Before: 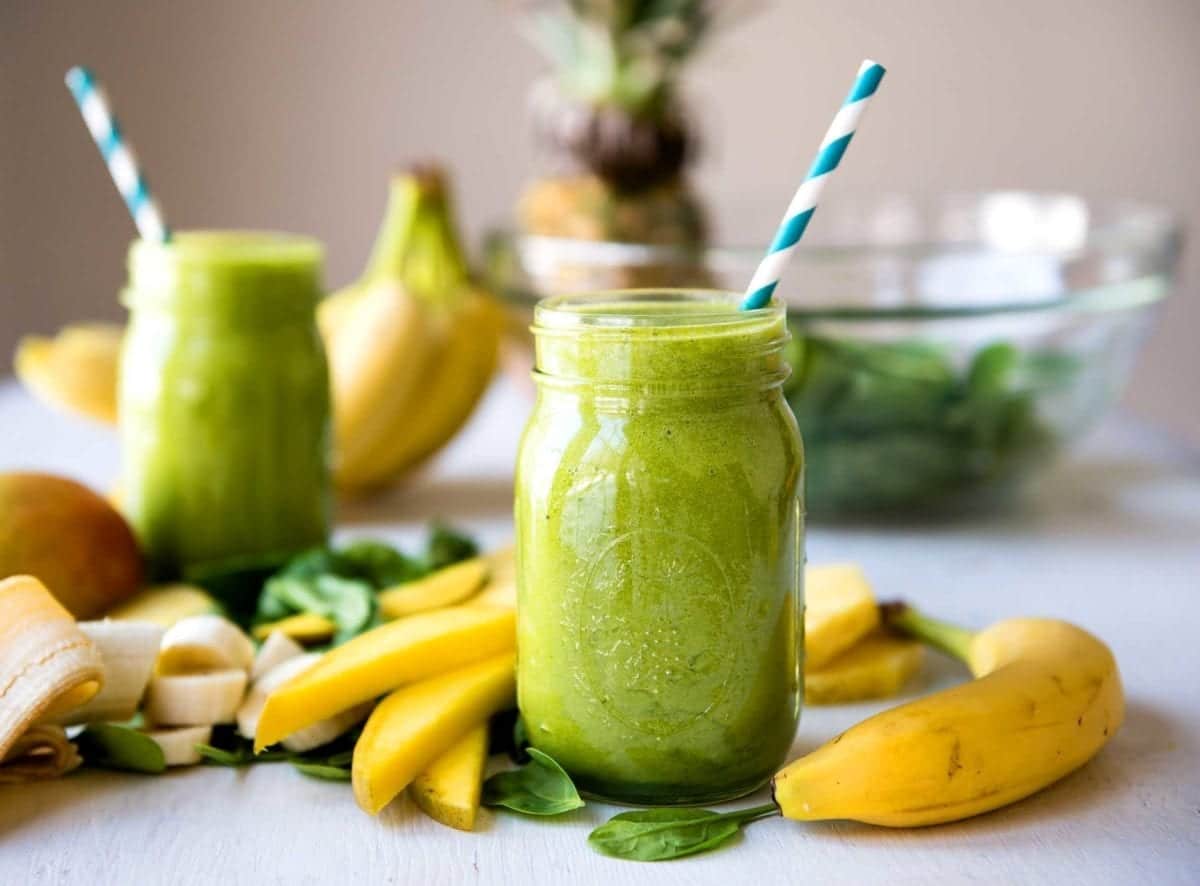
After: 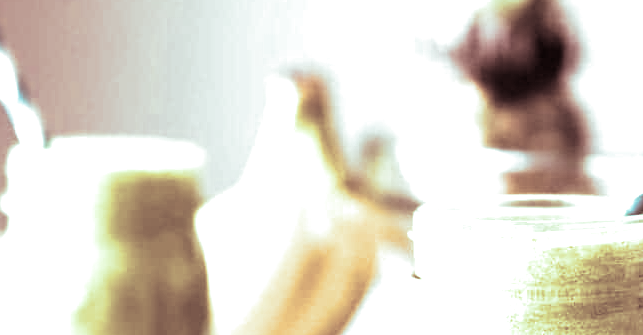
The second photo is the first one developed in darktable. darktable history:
color zones: curves: ch0 [(0, 0.6) (0.129, 0.585) (0.193, 0.596) (0.429, 0.5) (0.571, 0.5) (0.714, 0.5) (0.857, 0.5) (1, 0.6)]; ch1 [(0, 0.453) (0.112, 0.245) (0.213, 0.252) (0.429, 0.233) (0.571, 0.231) (0.683, 0.242) (0.857, 0.296) (1, 0.453)]
contrast brightness saturation: contrast 0.04, saturation 0.07
color balance rgb: perceptual saturation grading › global saturation 25%, perceptual saturation grading › highlights -50%, perceptual saturation grading › shadows 30%, perceptual brilliance grading › global brilliance 12%, global vibrance 20%
split-toning: shadows › saturation 0.3, highlights › hue 180°, highlights › saturation 0.3, compress 0%
exposure: black level correction 0, exposure 0.5 EV, compensate exposure bias true, compensate highlight preservation false
crop: left 10.121%, top 10.631%, right 36.218%, bottom 51.526%
